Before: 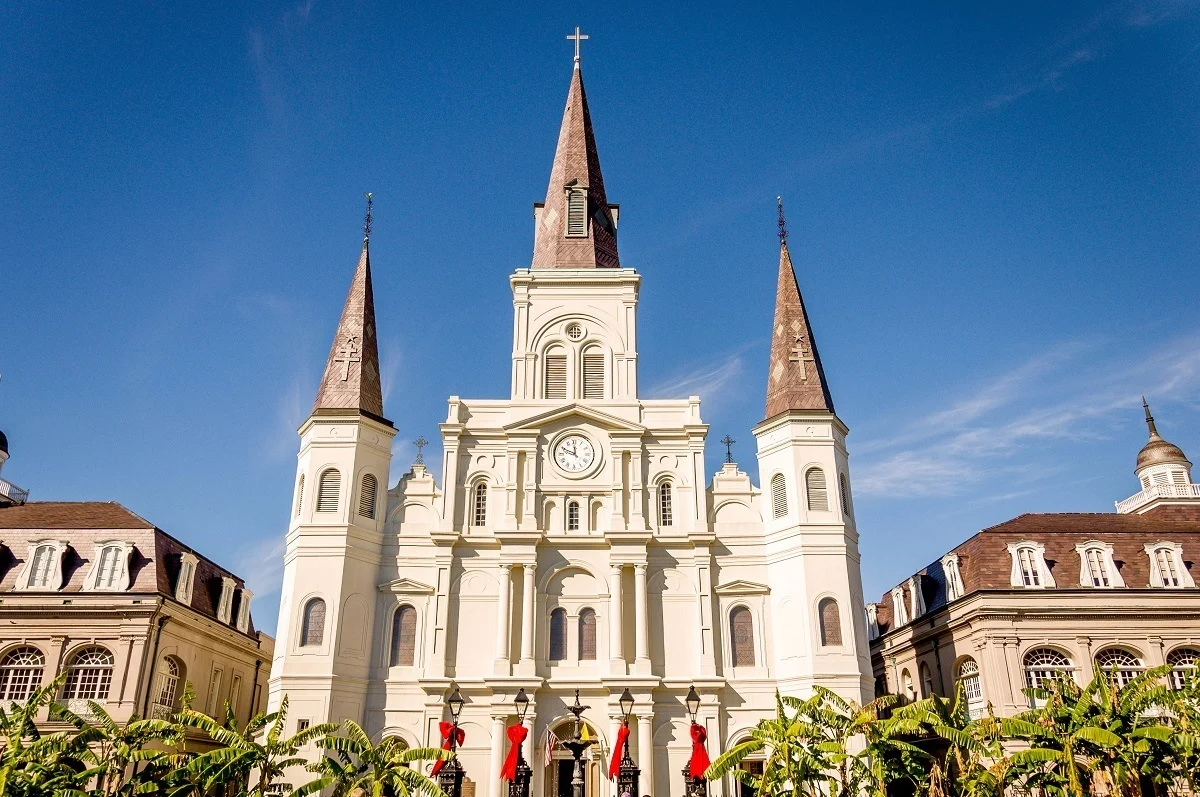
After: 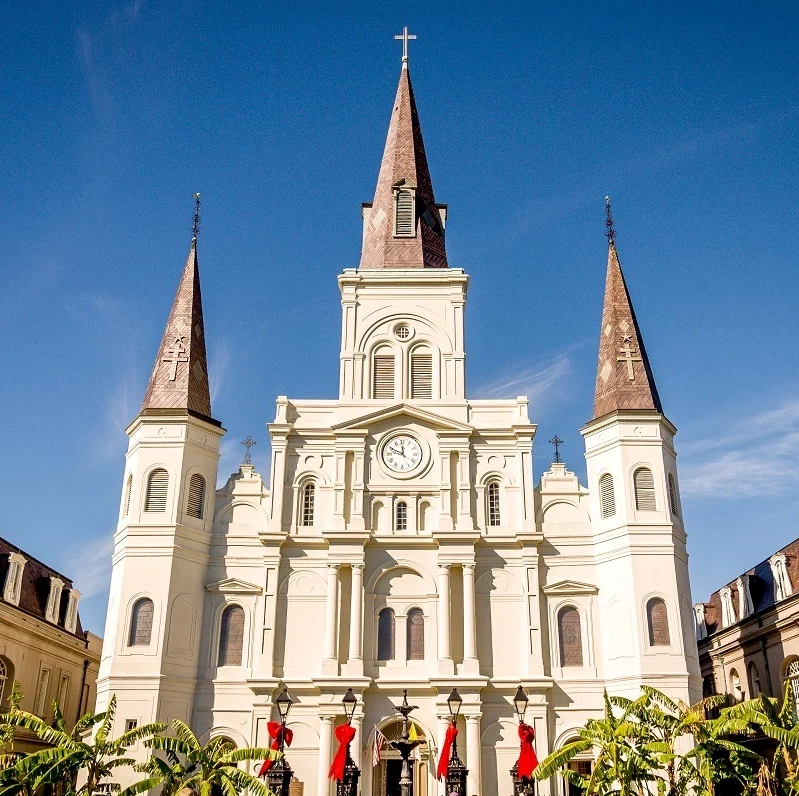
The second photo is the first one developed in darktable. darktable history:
crop and rotate: left 14.409%, right 18.946%
local contrast: mode bilateral grid, contrast 20, coarseness 51, detail 120%, midtone range 0.2
